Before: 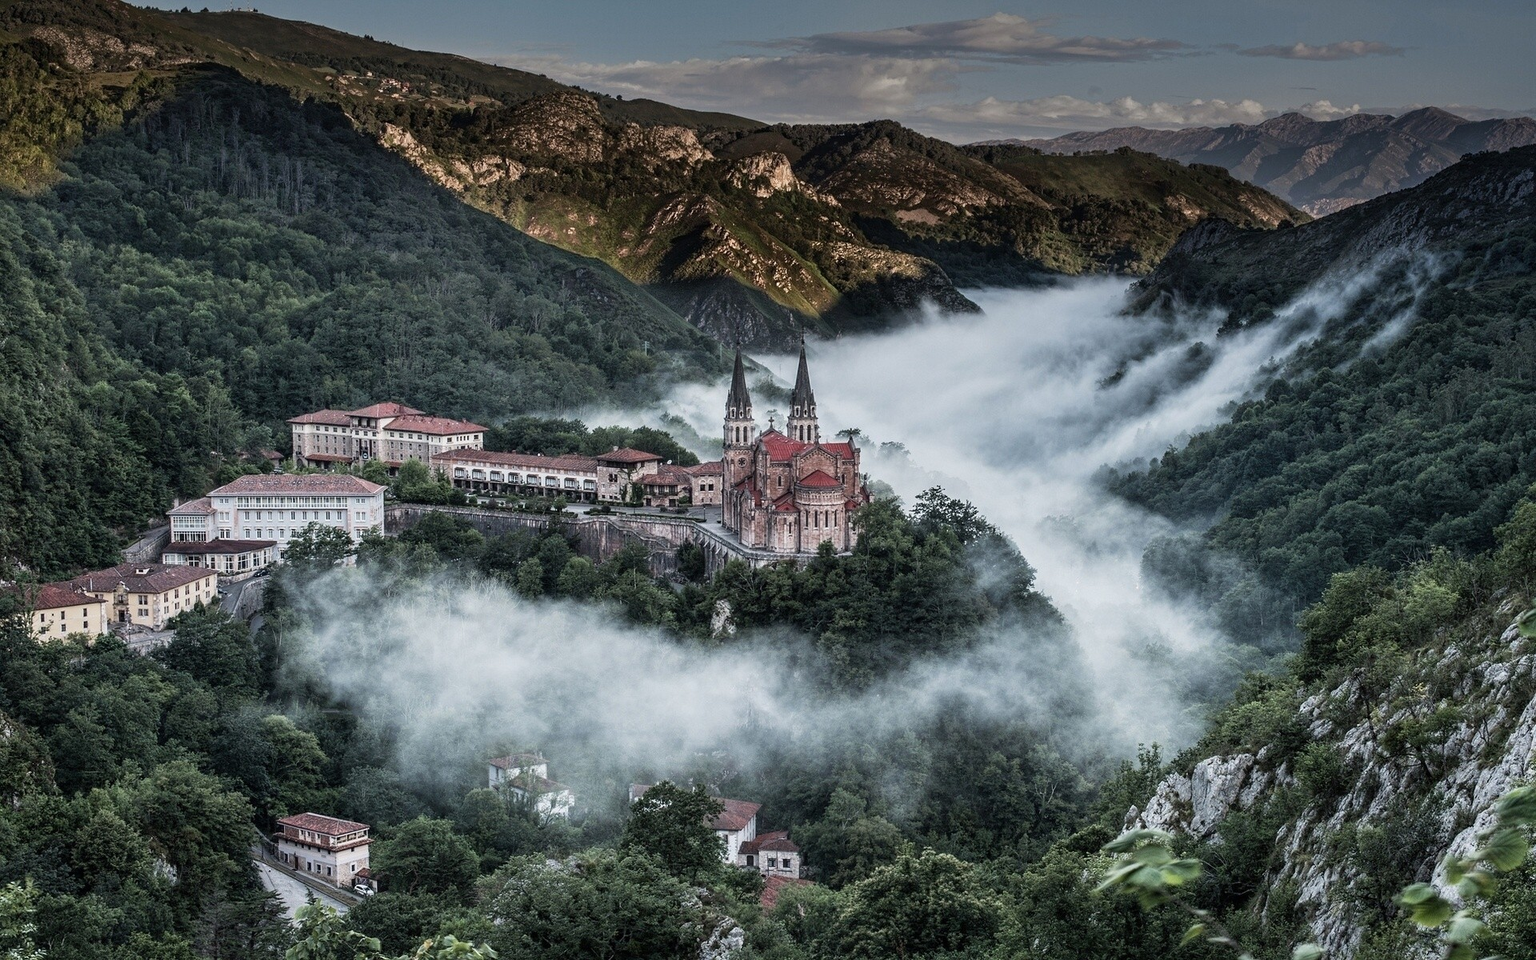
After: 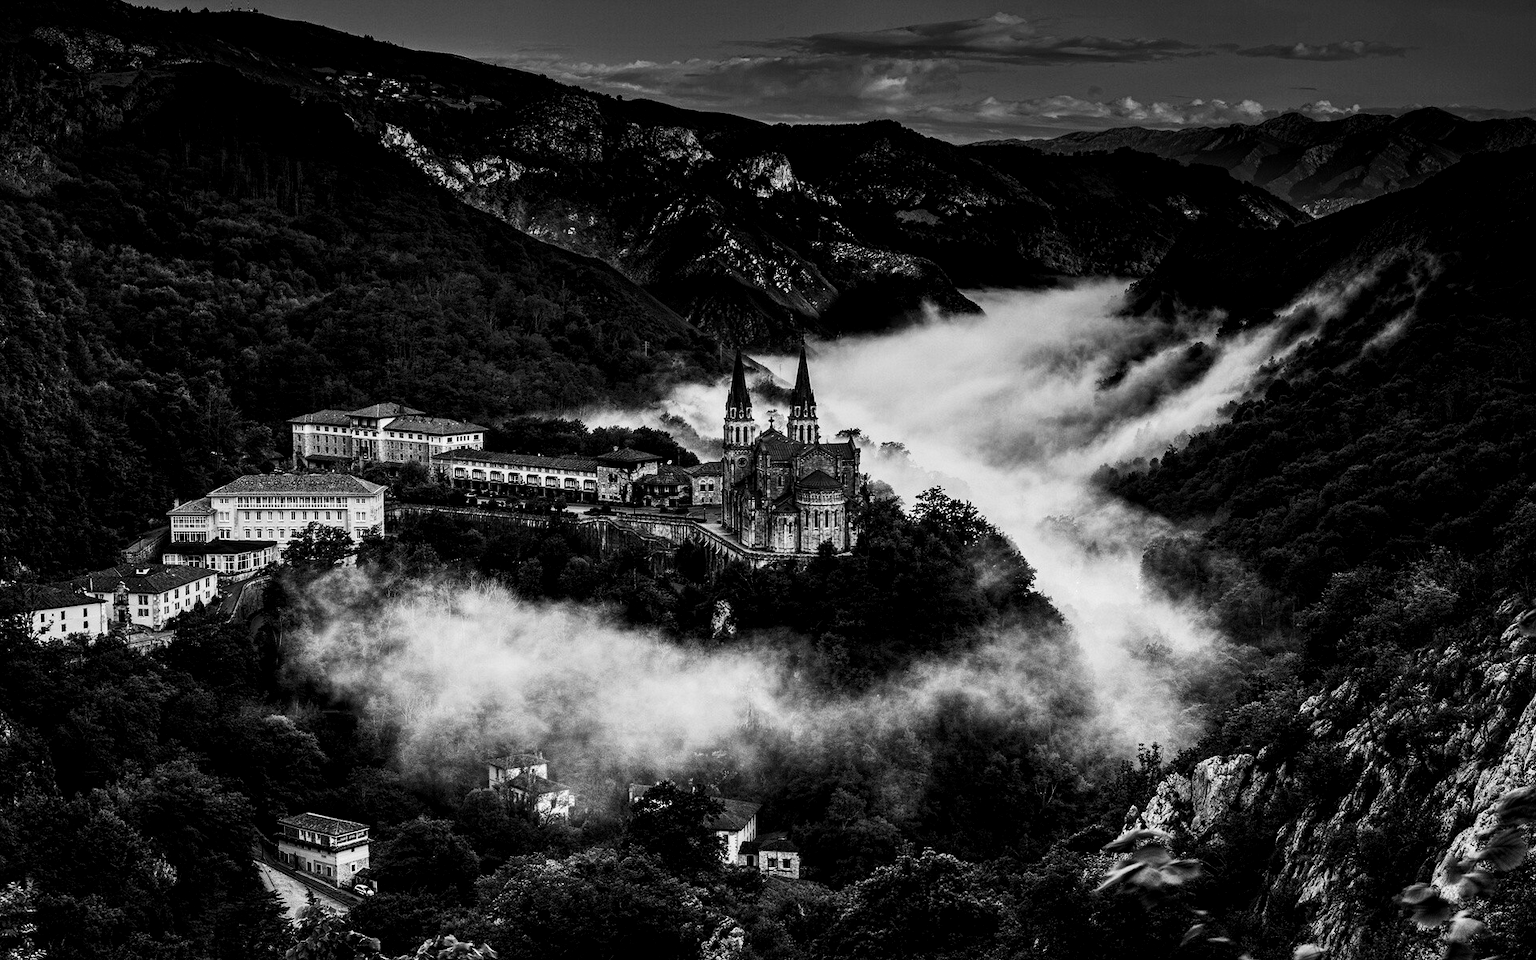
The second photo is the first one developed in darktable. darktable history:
contrast brightness saturation: contrast 0.02, brightness -1, saturation -1
color balance rgb: perceptual saturation grading › global saturation -3%
local contrast: highlights 100%, shadows 100%, detail 120%, midtone range 0.2
base curve: curves: ch0 [(0, 0) (0.028, 0.03) (0.121, 0.232) (0.46, 0.748) (0.859, 0.968) (1, 1)], preserve colors none
